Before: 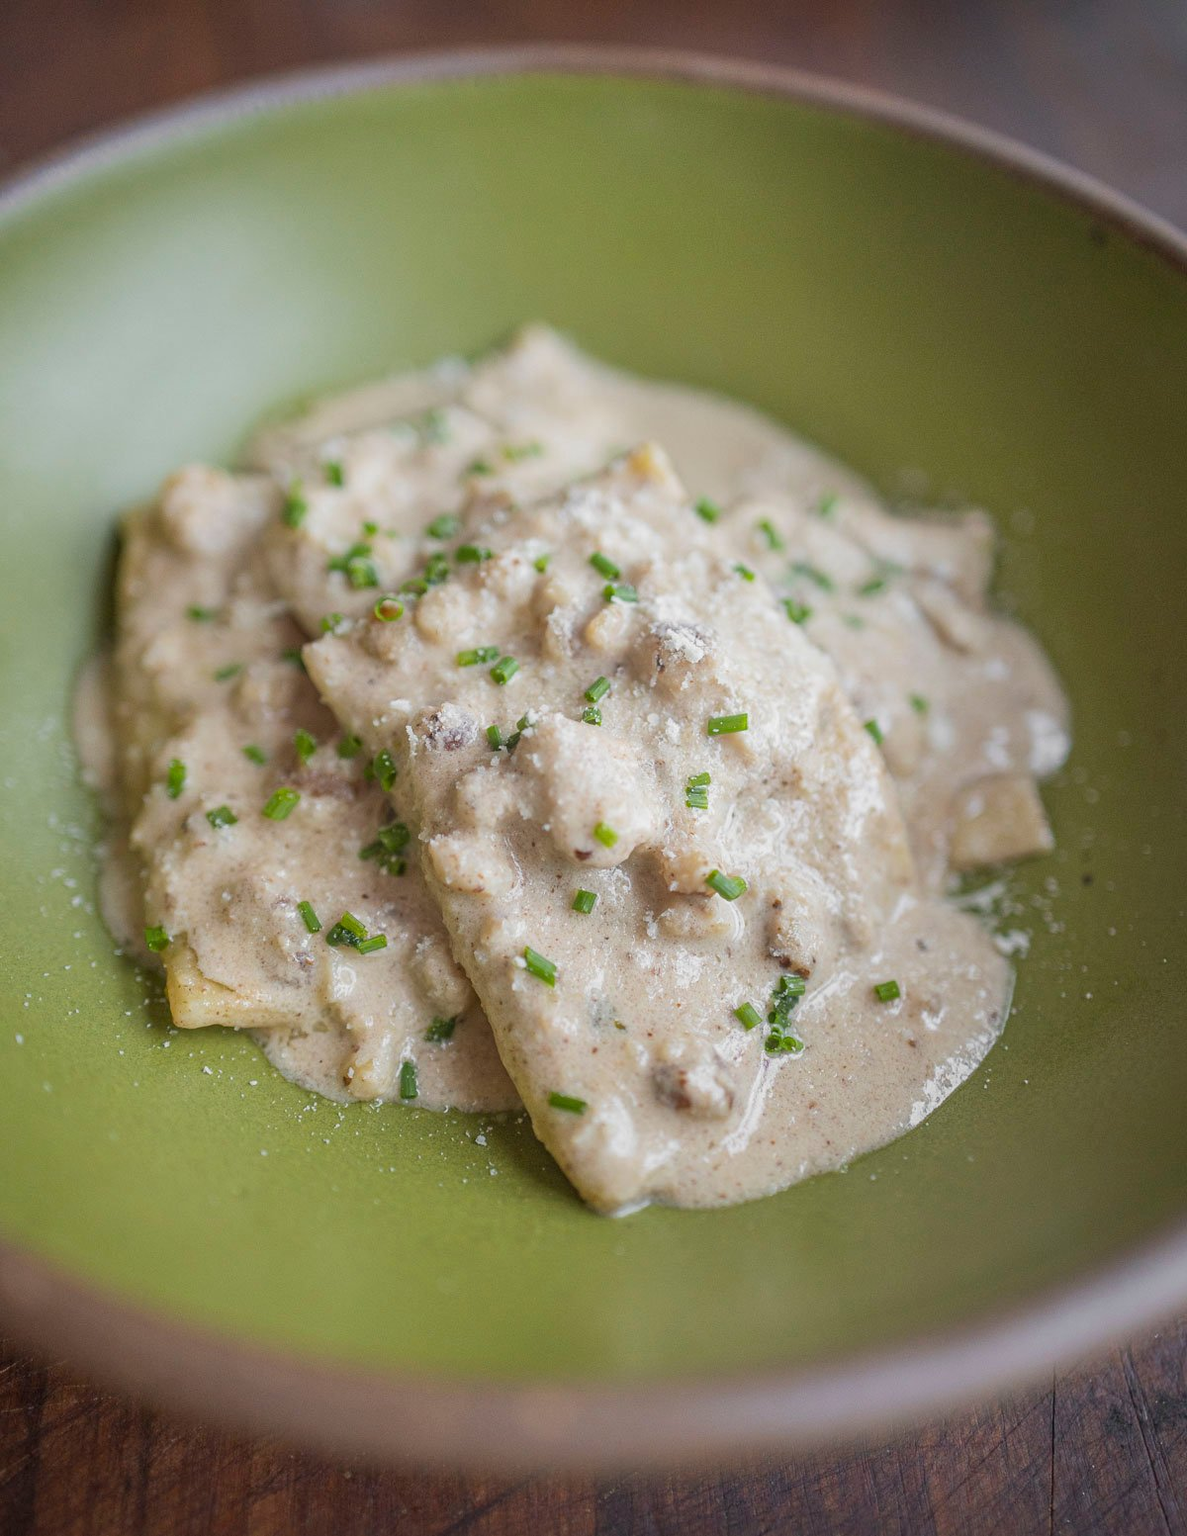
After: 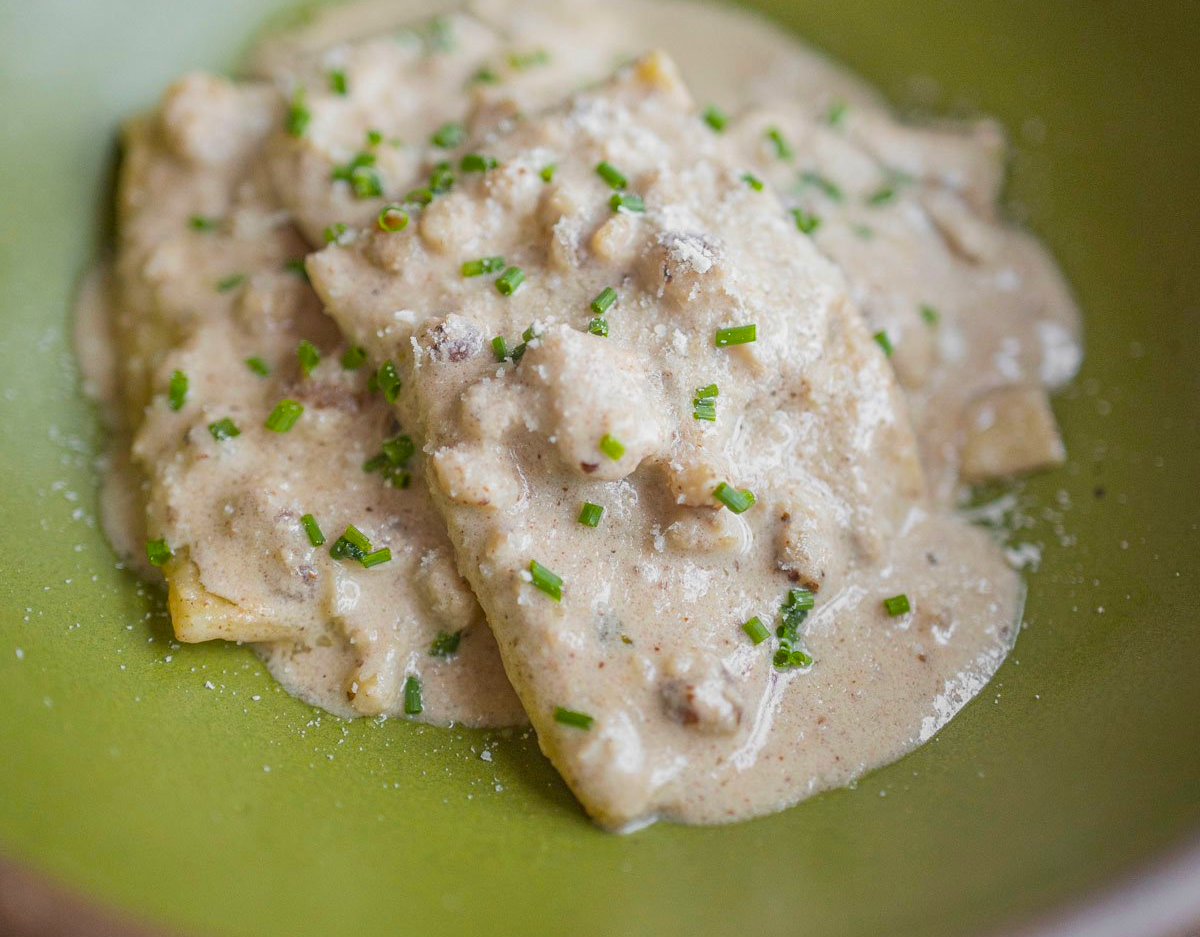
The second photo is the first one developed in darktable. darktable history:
crop and rotate: top 25.586%, bottom 14.037%
color balance rgb: perceptual saturation grading › global saturation 19.632%
